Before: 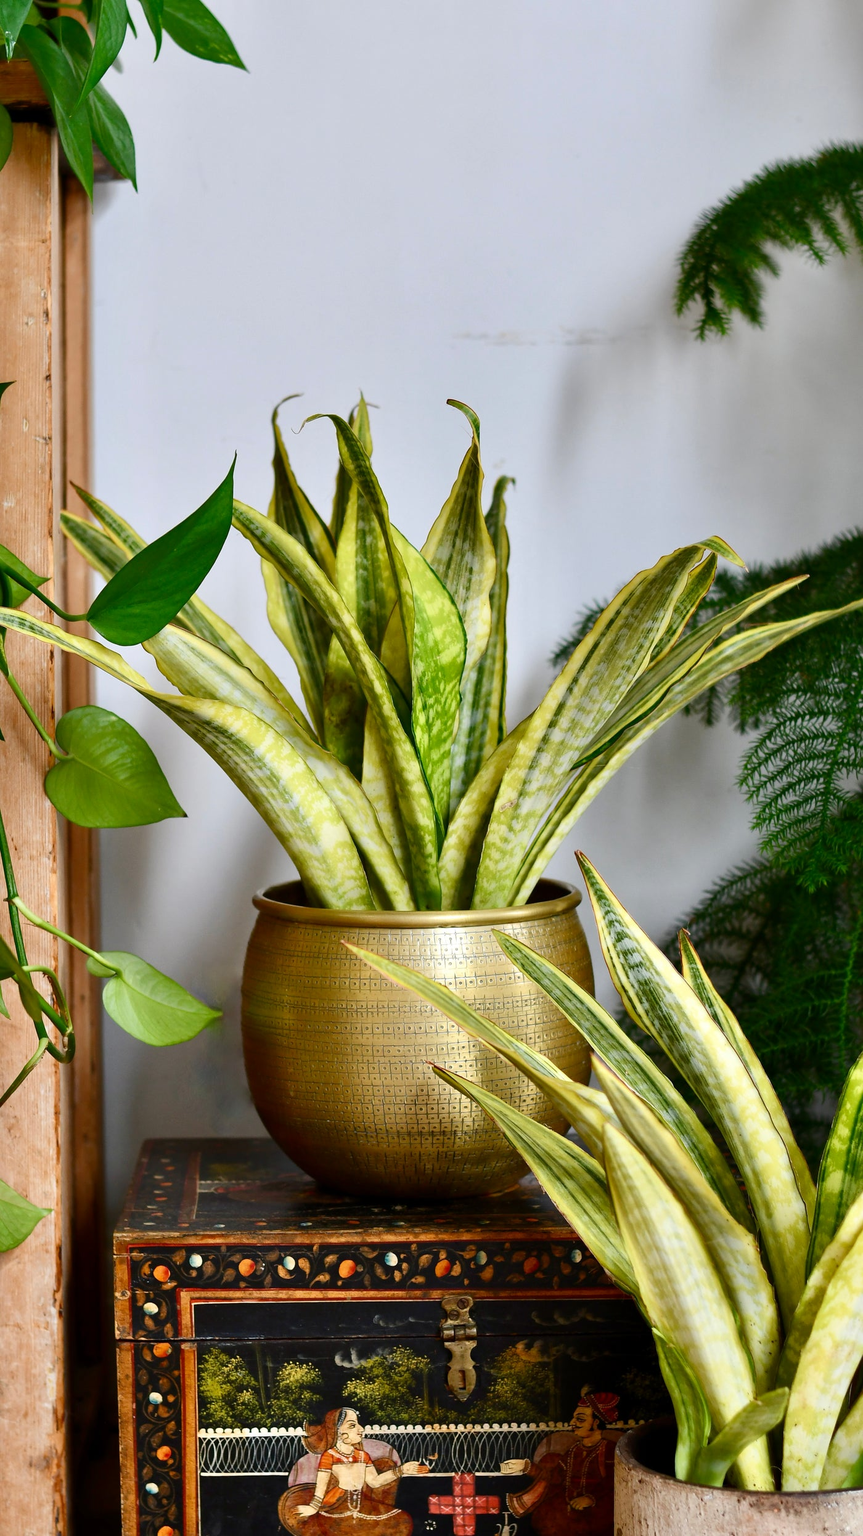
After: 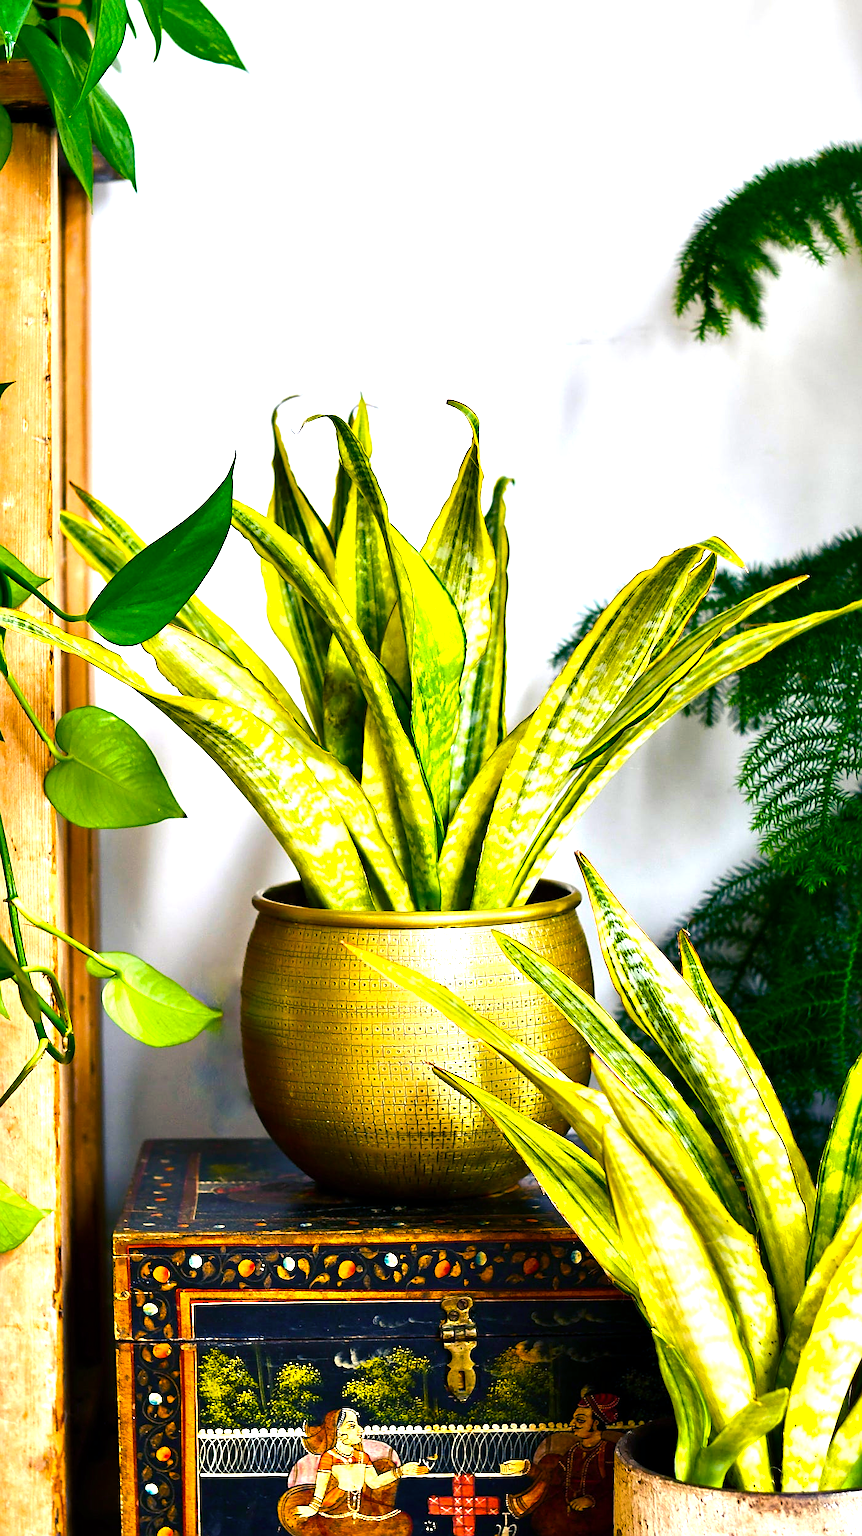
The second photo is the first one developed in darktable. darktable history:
exposure: exposure 1 EV, compensate highlight preservation false
crop and rotate: left 0.125%, bottom 0.01%
sharpen: on, module defaults
color balance rgb: shadows lift › luminance -40.946%, shadows lift › chroma 14.27%, shadows lift › hue 259.78°, perceptual saturation grading › global saturation 30.245%, global vibrance 35.422%, contrast 10.168%
